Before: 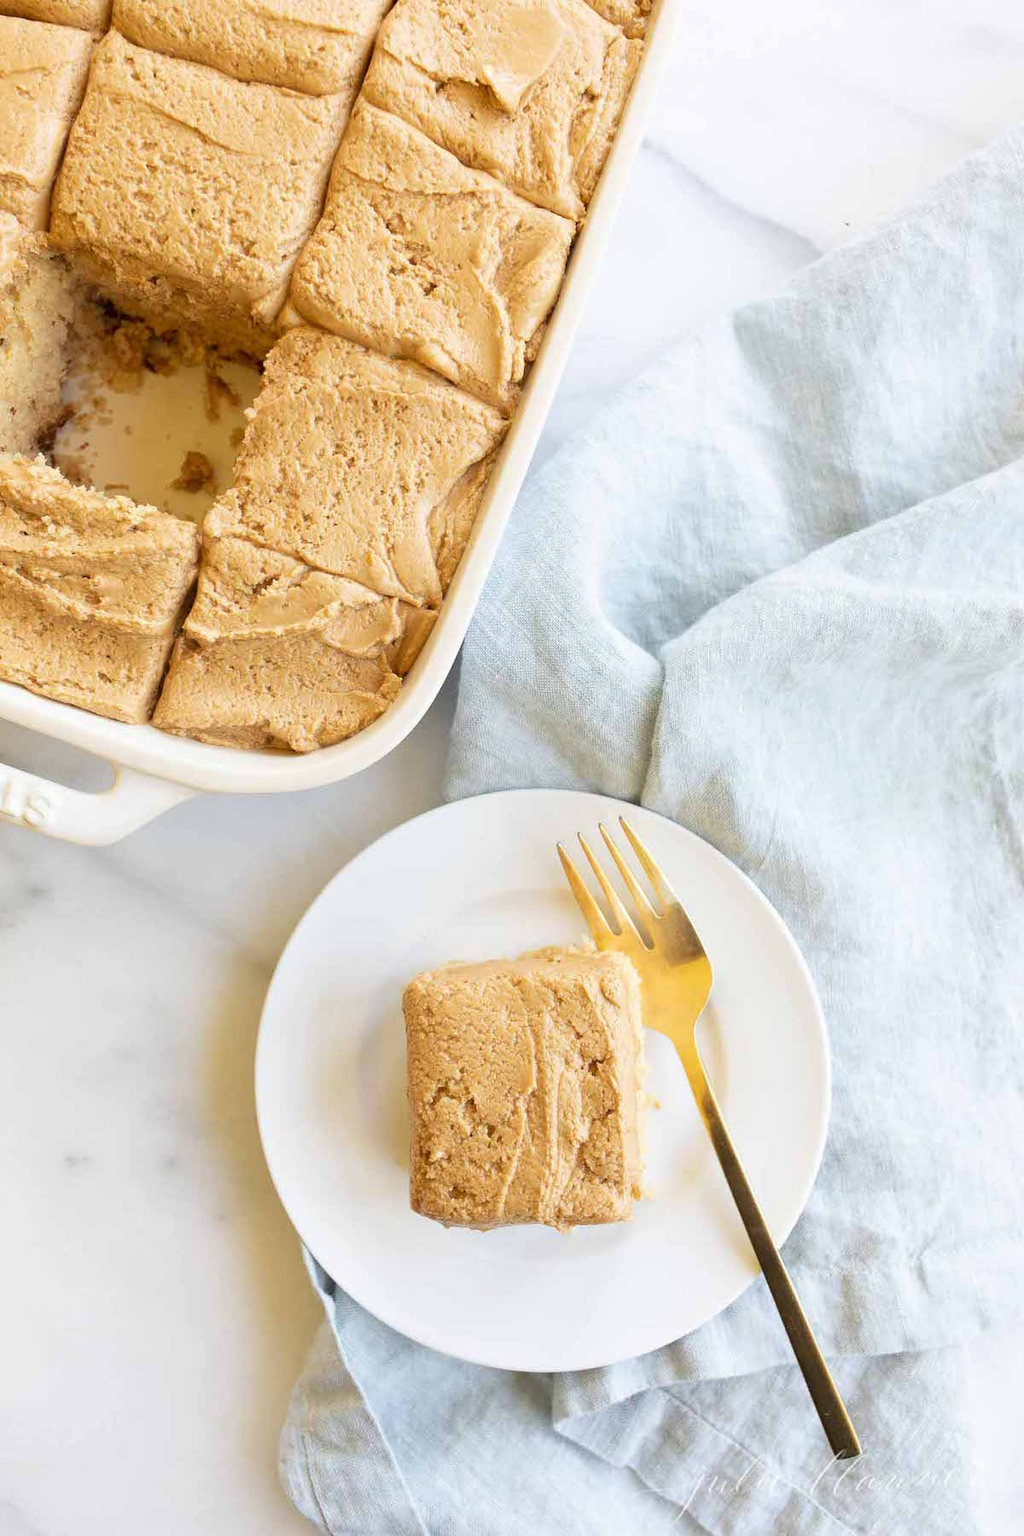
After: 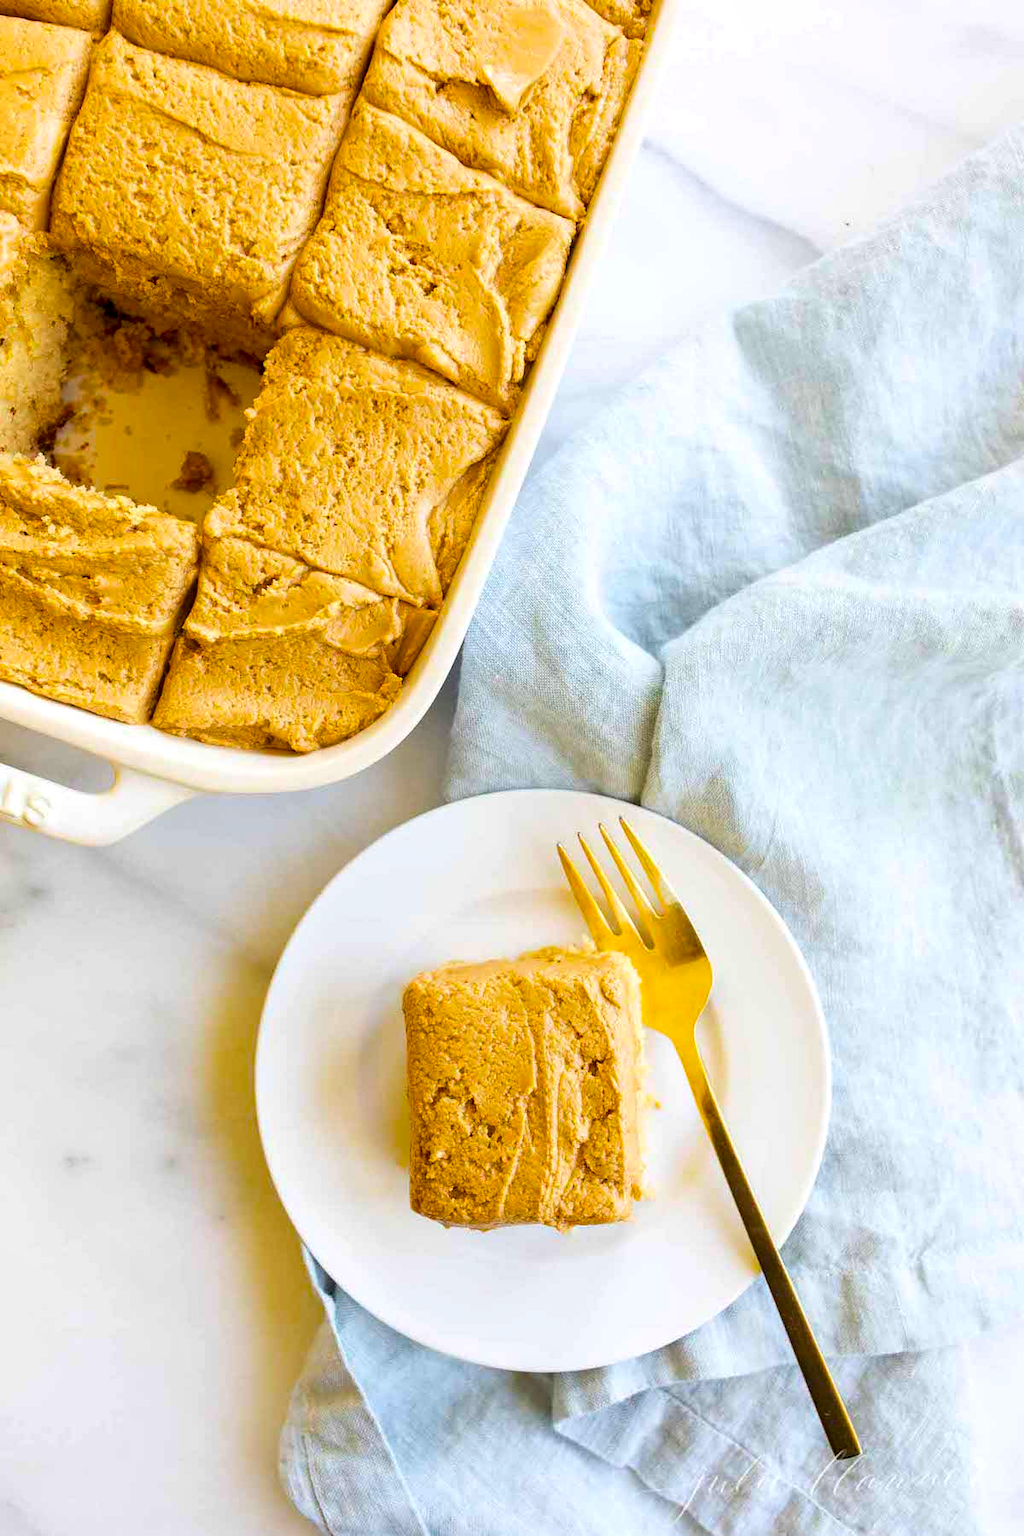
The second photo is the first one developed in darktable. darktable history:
local contrast: highlights 26%, shadows 76%, midtone range 0.743
color balance rgb: global offset › luminance 0.497%, perceptual saturation grading › global saturation 25.388%, global vibrance 50.671%
